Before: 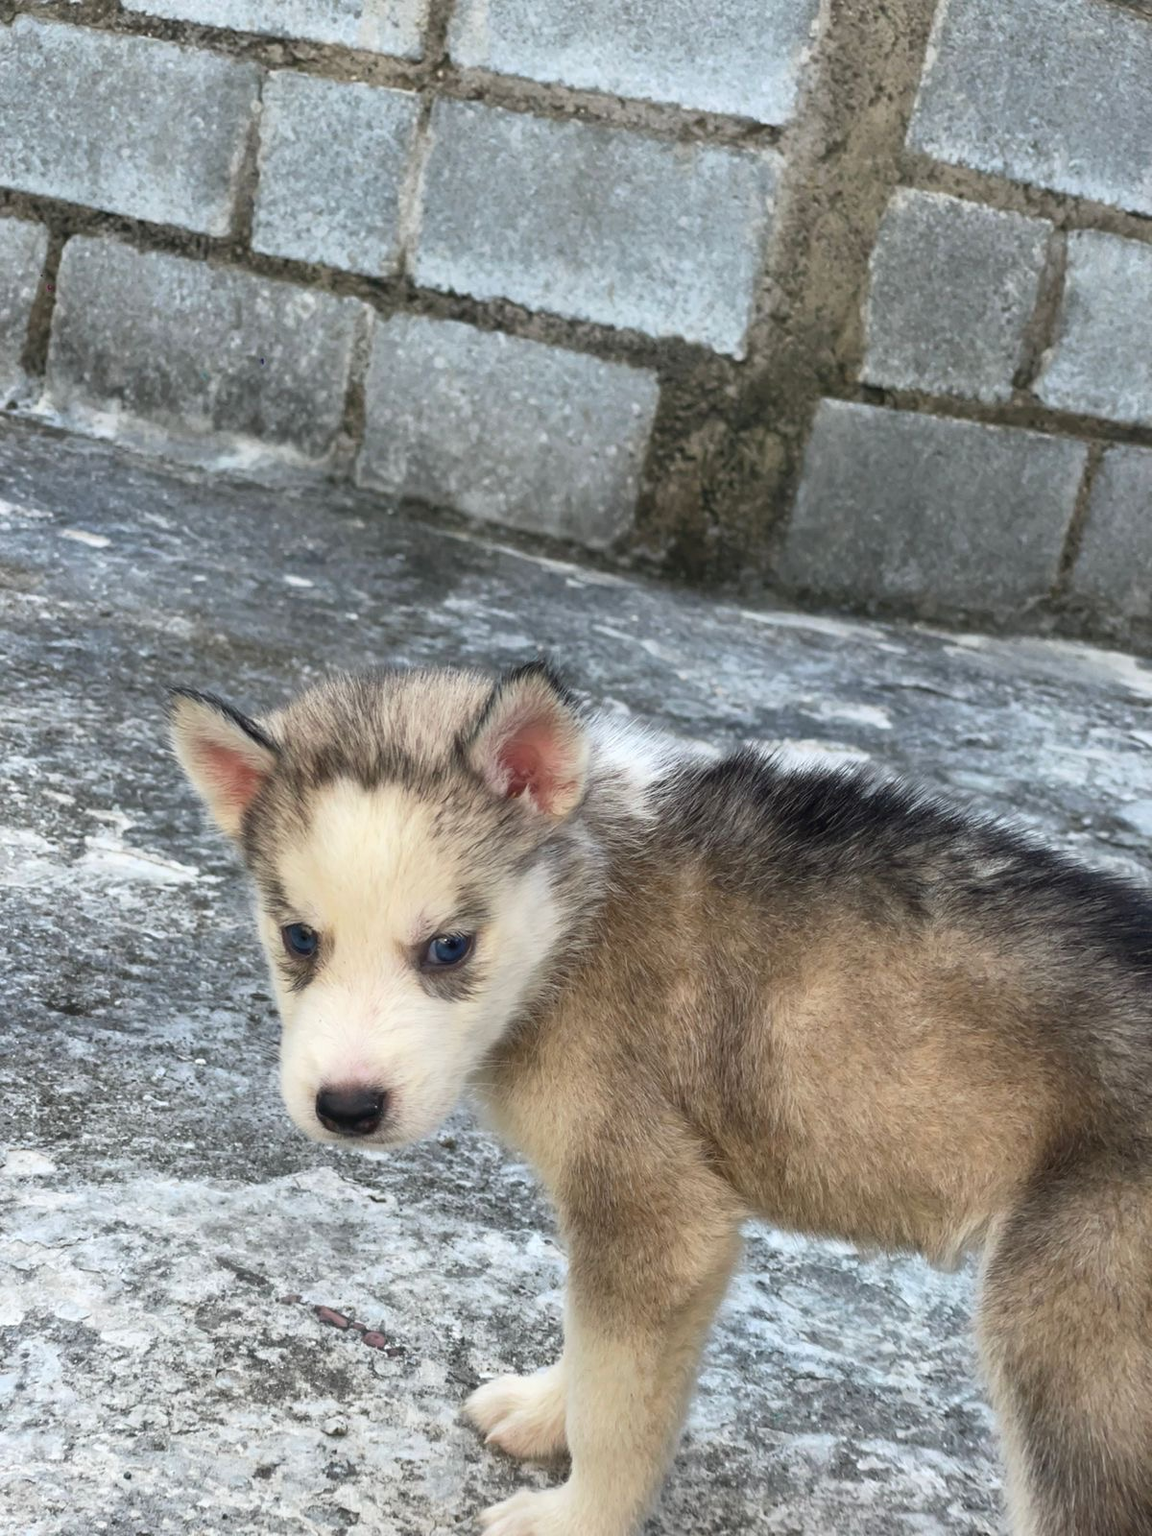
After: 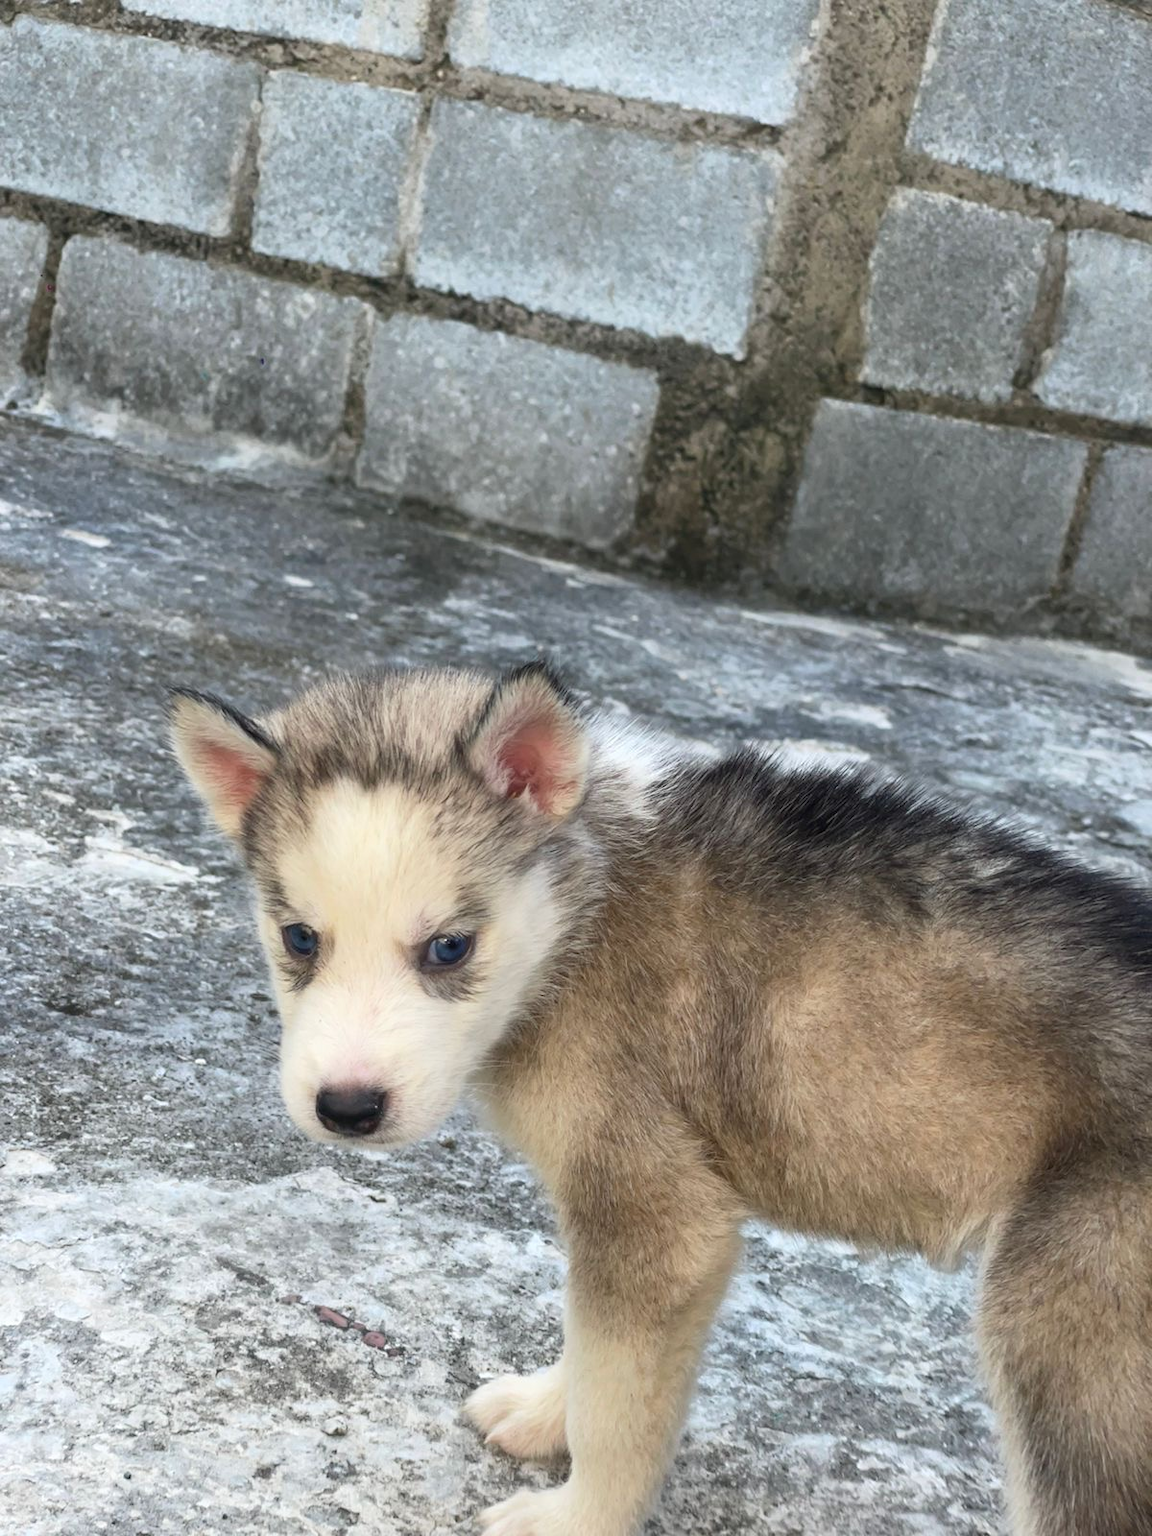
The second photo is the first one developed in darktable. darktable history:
shadows and highlights: shadows -22.78, highlights 45.93, highlights color adjustment 52.47%, soften with gaussian
